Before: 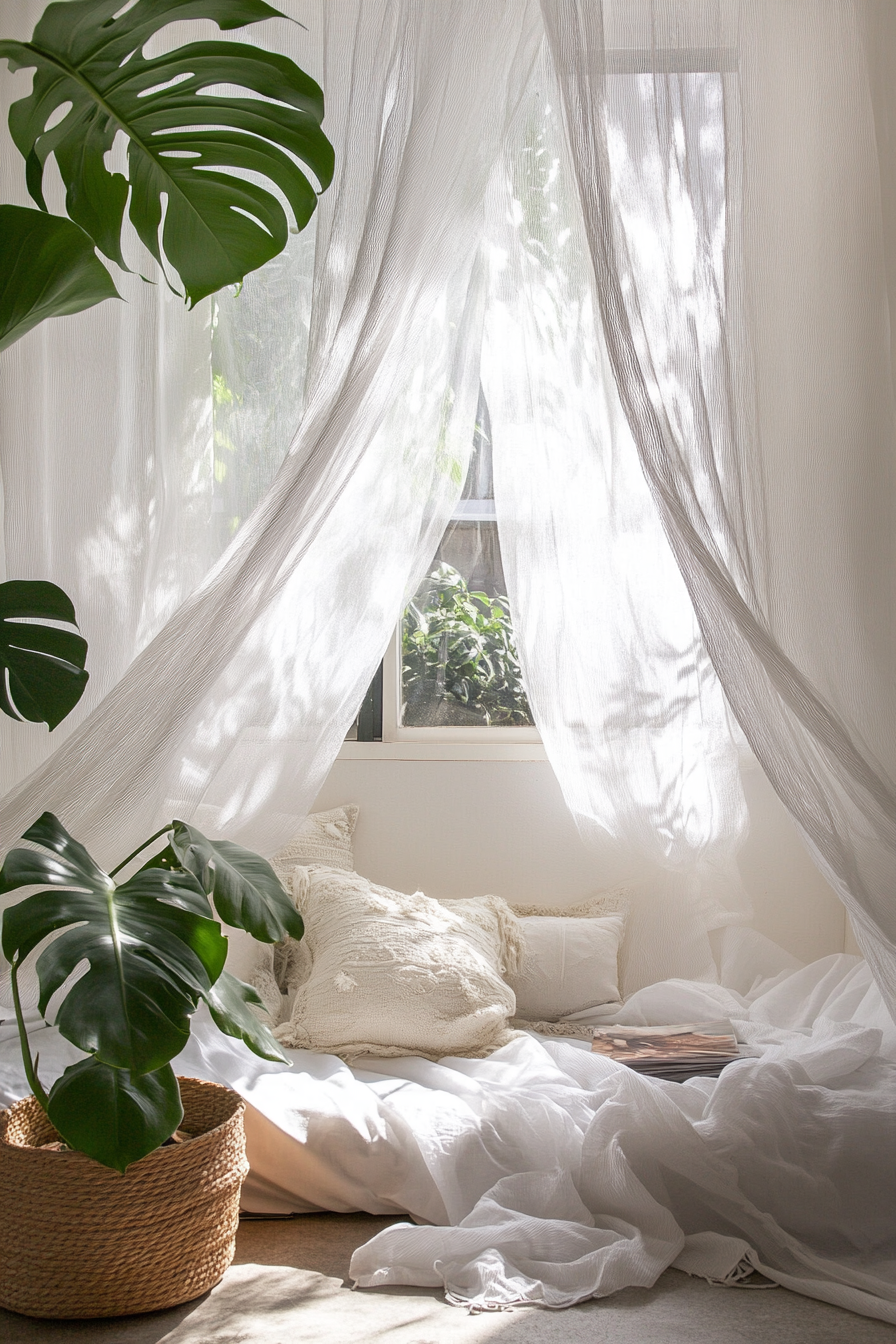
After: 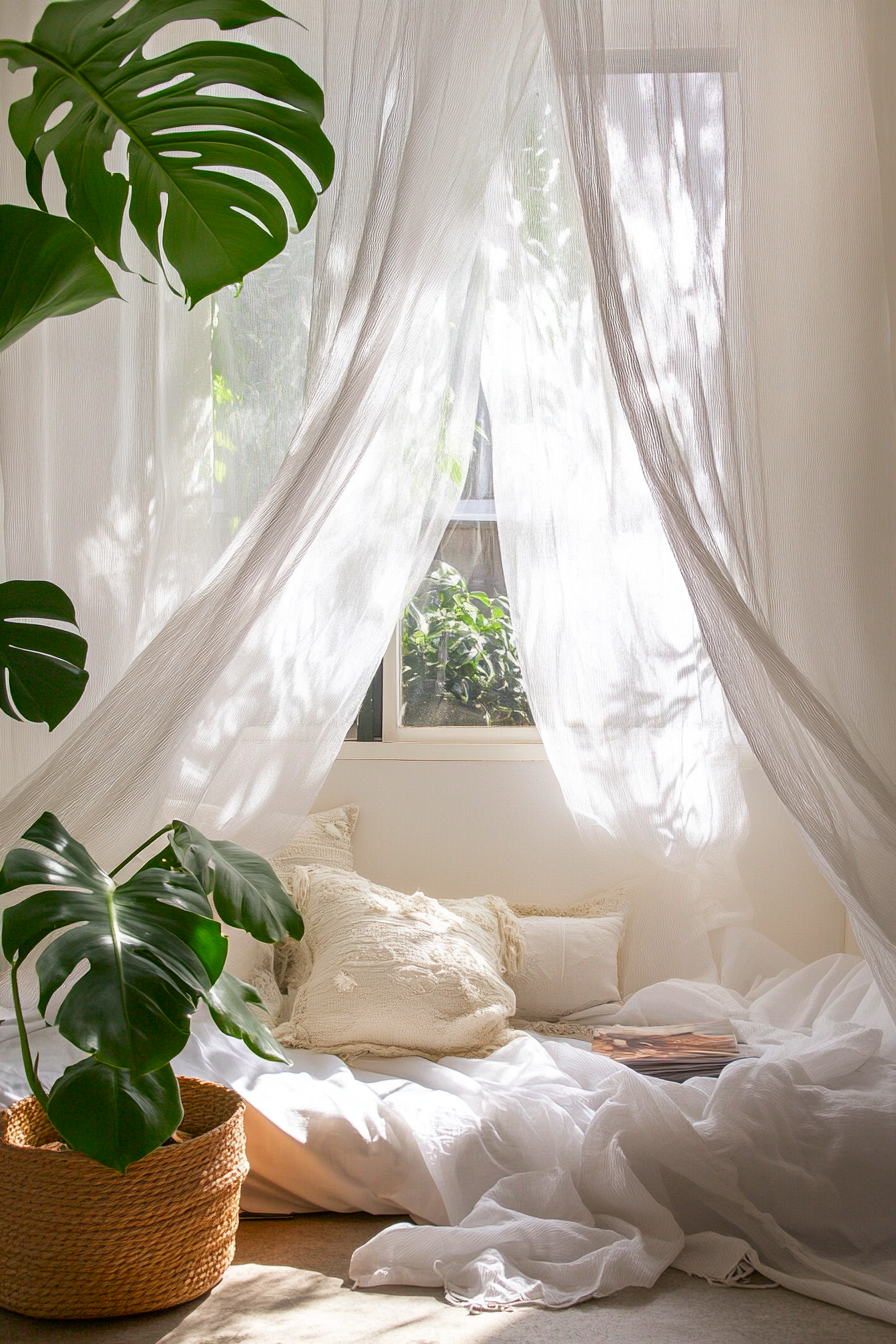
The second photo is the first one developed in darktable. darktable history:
contrast brightness saturation: saturation 0.489
